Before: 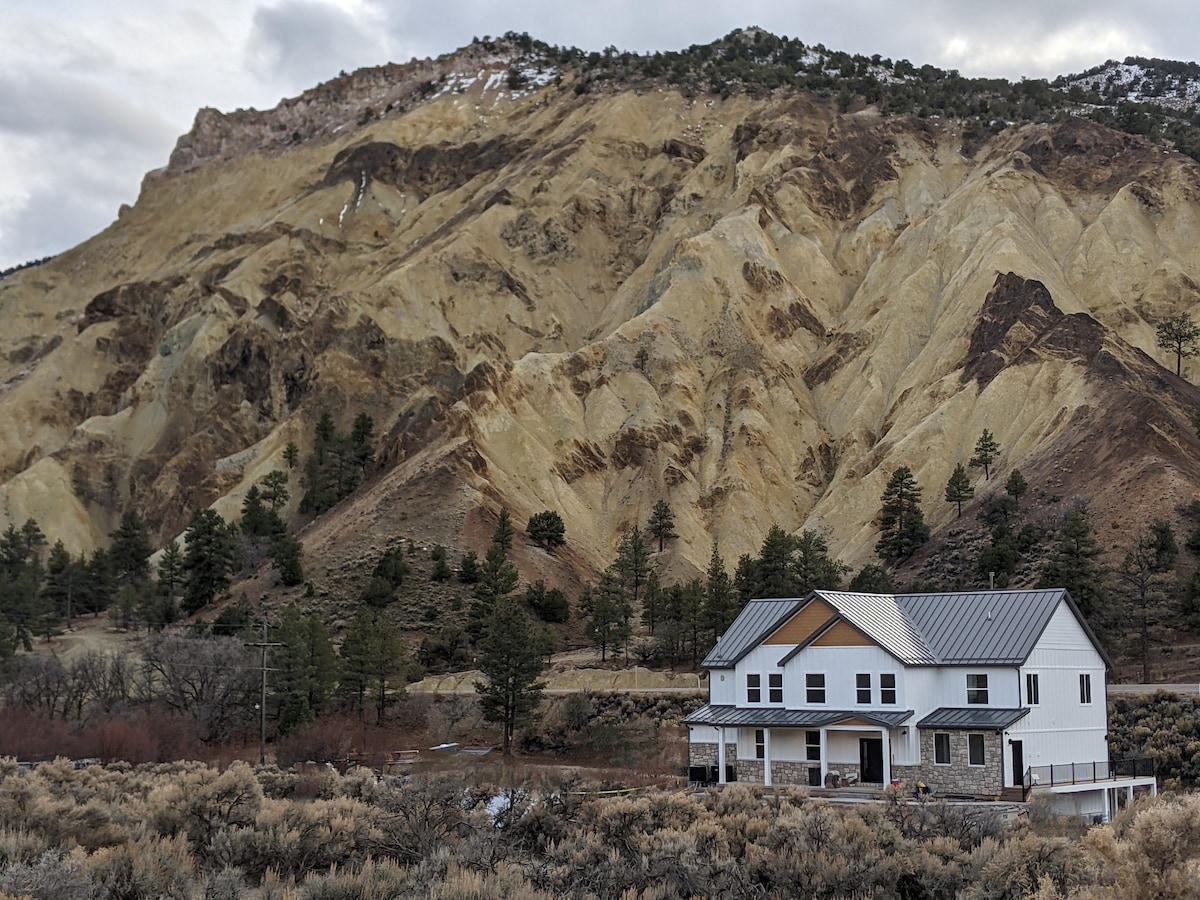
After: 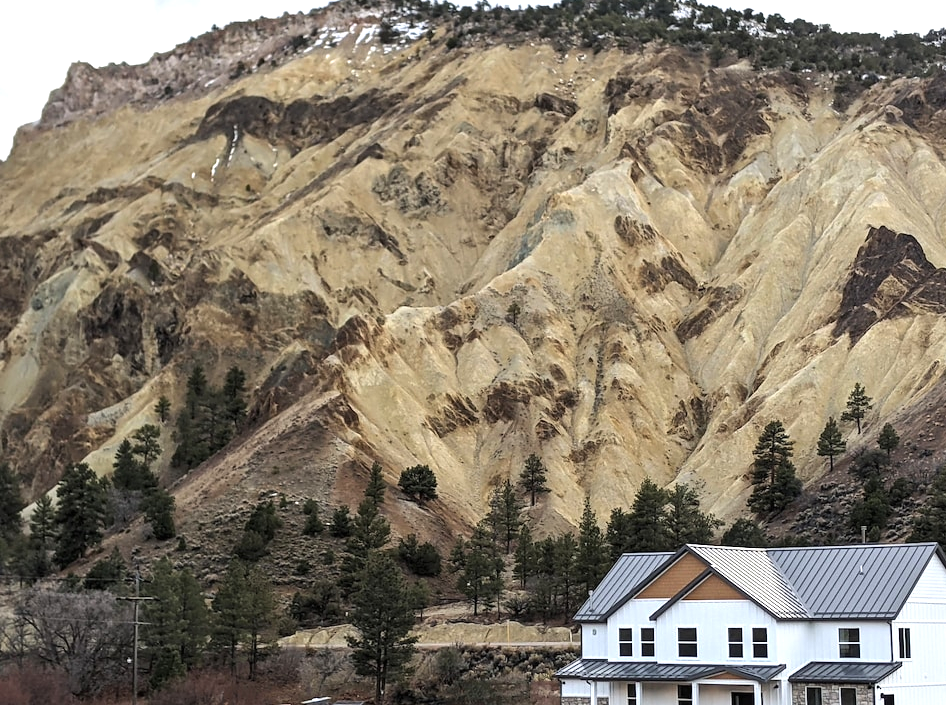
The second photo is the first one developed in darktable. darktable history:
tone equalizer: -8 EV -0.385 EV, -7 EV -0.4 EV, -6 EV -0.344 EV, -5 EV -0.204 EV, -3 EV 0.197 EV, -2 EV 0.309 EV, -1 EV 0.377 EV, +0 EV 0.413 EV, edges refinement/feathering 500, mask exposure compensation -1.57 EV, preserve details no
exposure: black level correction 0, exposure 0.594 EV, compensate highlight preservation false
crop and rotate: left 10.729%, top 5.113%, right 10.403%, bottom 16.467%
